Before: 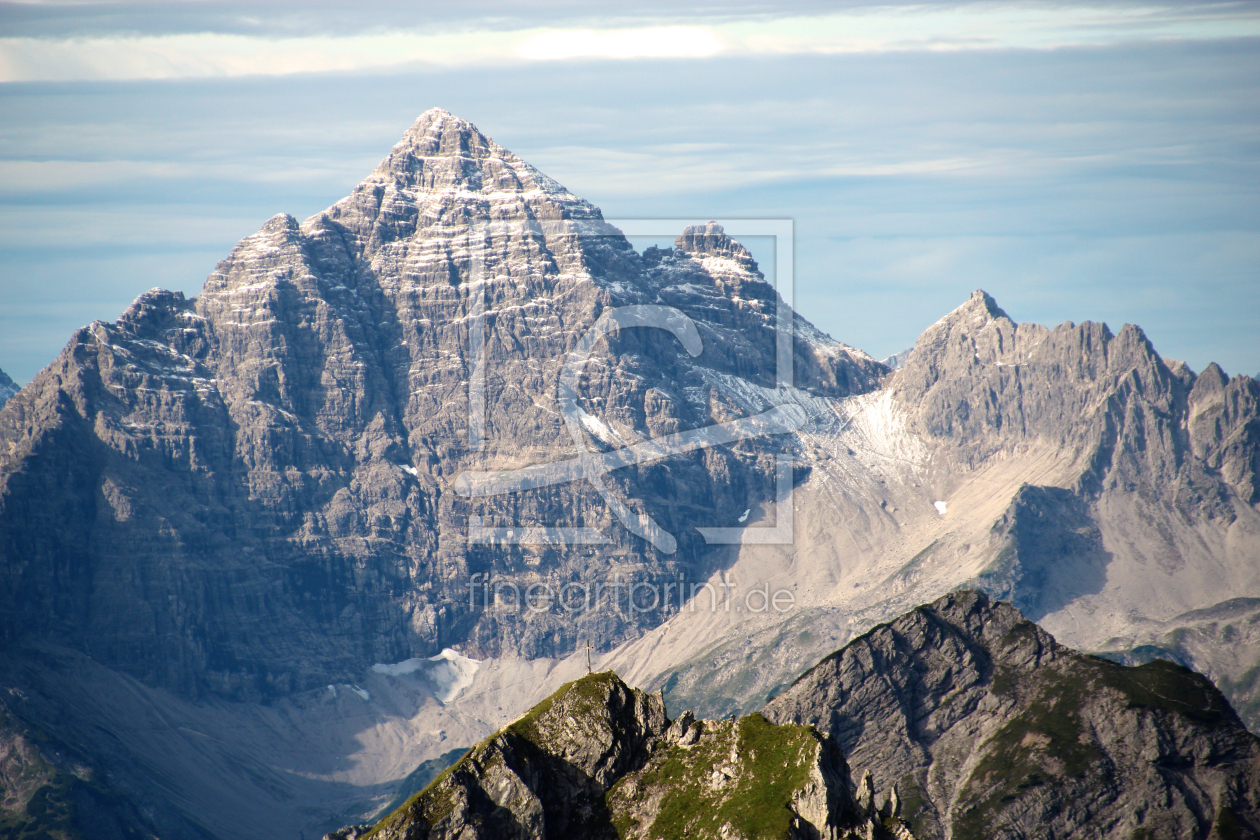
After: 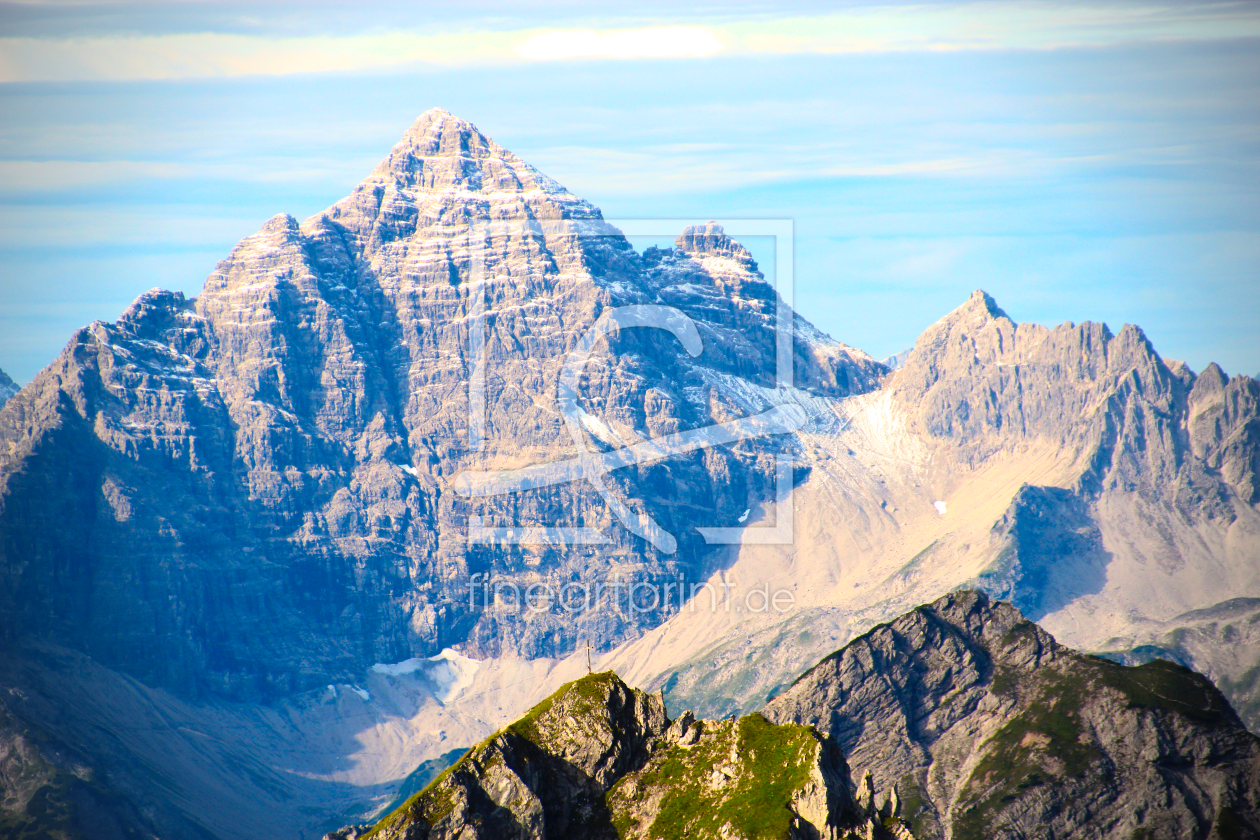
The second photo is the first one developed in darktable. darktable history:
contrast brightness saturation: contrast 0.2, brightness 0.2, saturation 0.8
vignetting: width/height ratio 1.094
